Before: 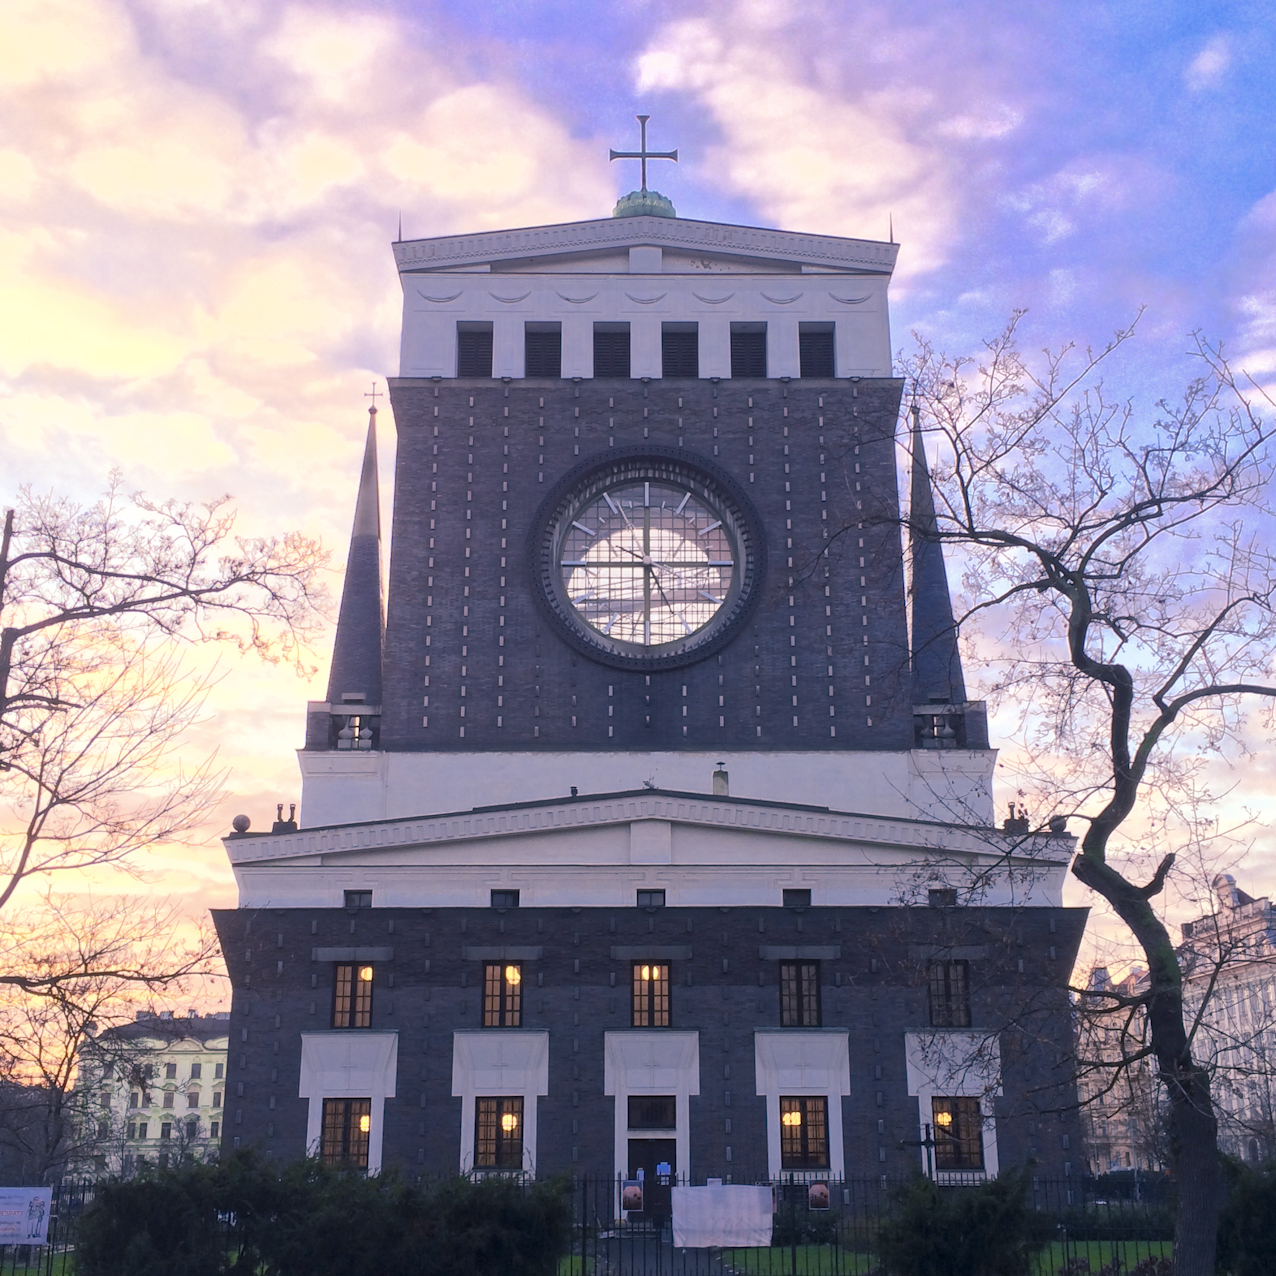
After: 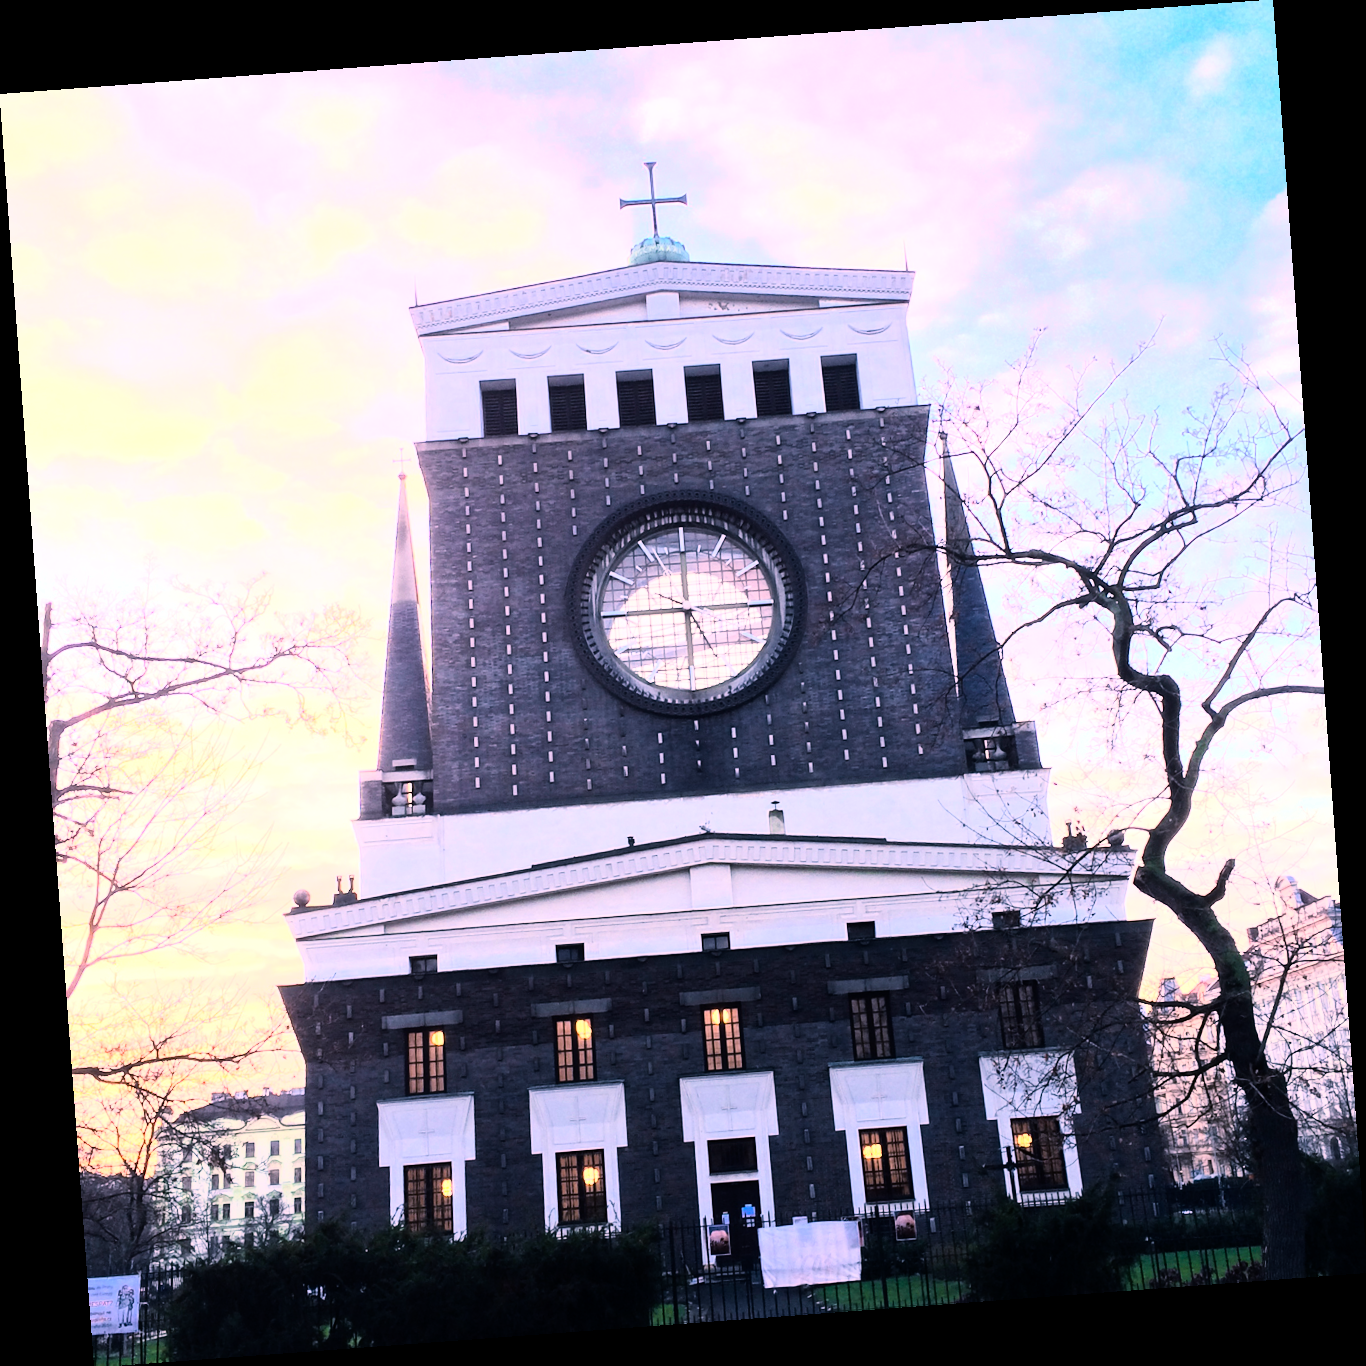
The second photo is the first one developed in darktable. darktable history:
rgb curve: curves: ch0 [(0, 0) (0.21, 0.15) (0.24, 0.21) (0.5, 0.75) (0.75, 0.96) (0.89, 0.99) (1, 1)]; ch1 [(0, 0.02) (0.21, 0.13) (0.25, 0.2) (0.5, 0.67) (0.75, 0.9) (0.89, 0.97) (1, 1)]; ch2 [(0, 0.02) (0.21, 0.13) (0.25, 0.2) (0.5, 0.67) (0.75, 0.9) (0.89, 0.97) (1, 1)], compensate middle gray true
rotate and perspective: rotation -4.25°, automatic cropping off
